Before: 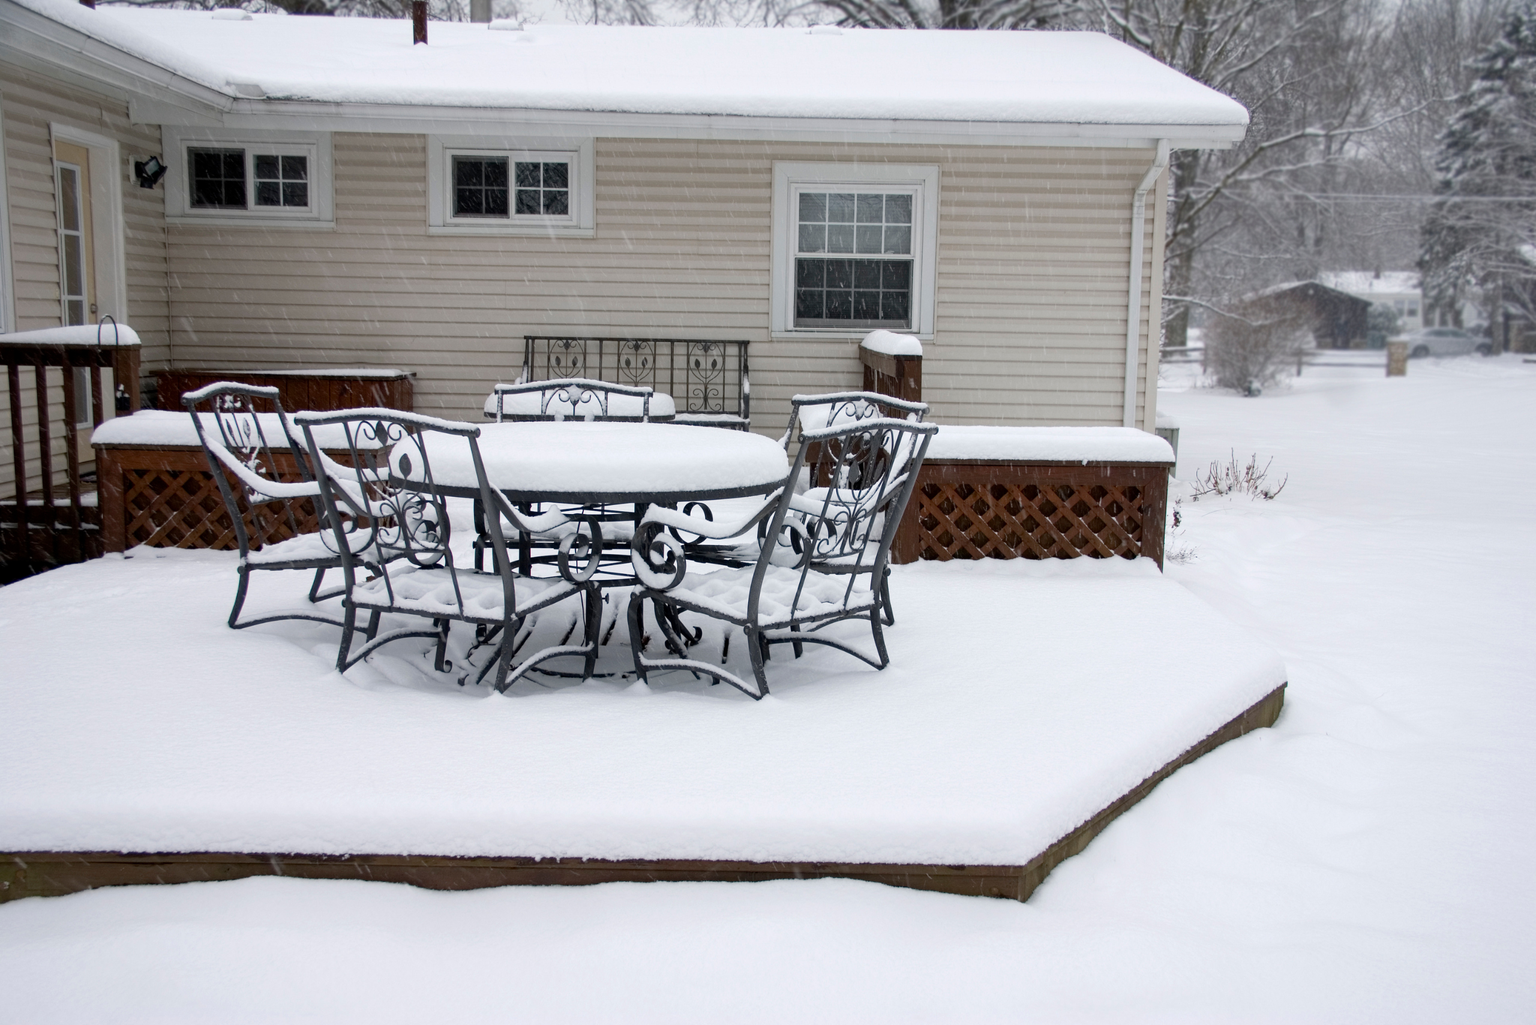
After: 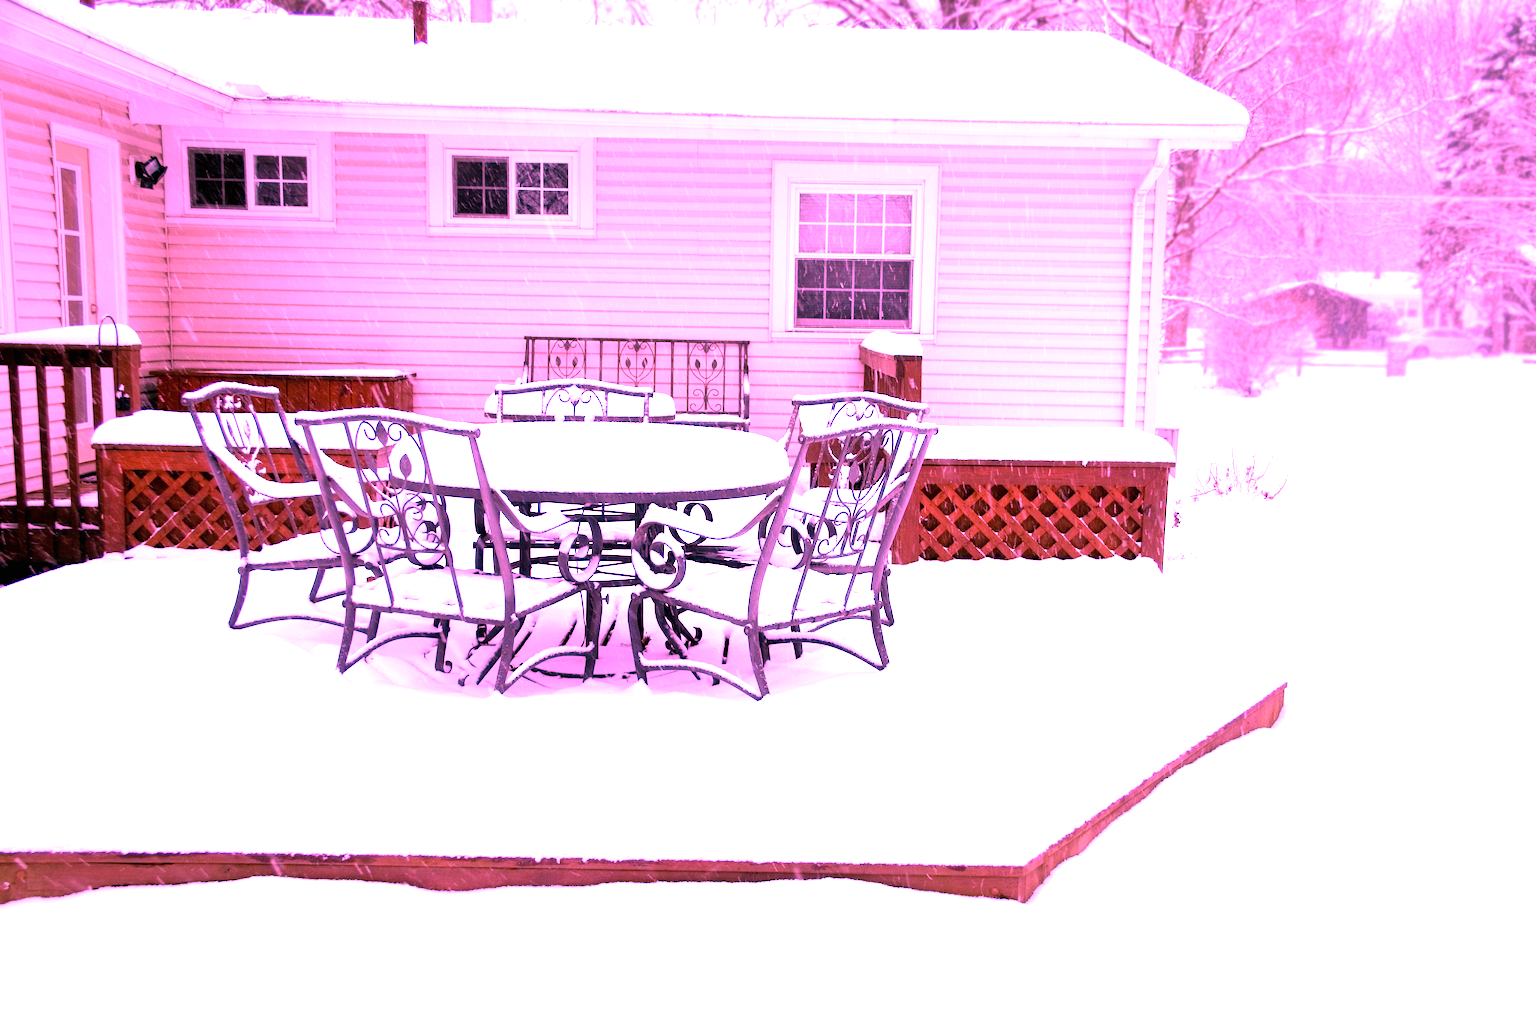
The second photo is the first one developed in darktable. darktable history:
exposure: black level correction 0, exposure 1.015 EV, compensate exposure bias true, compensate highlight preservation false
white balance: red 2.012, blue 1.687
